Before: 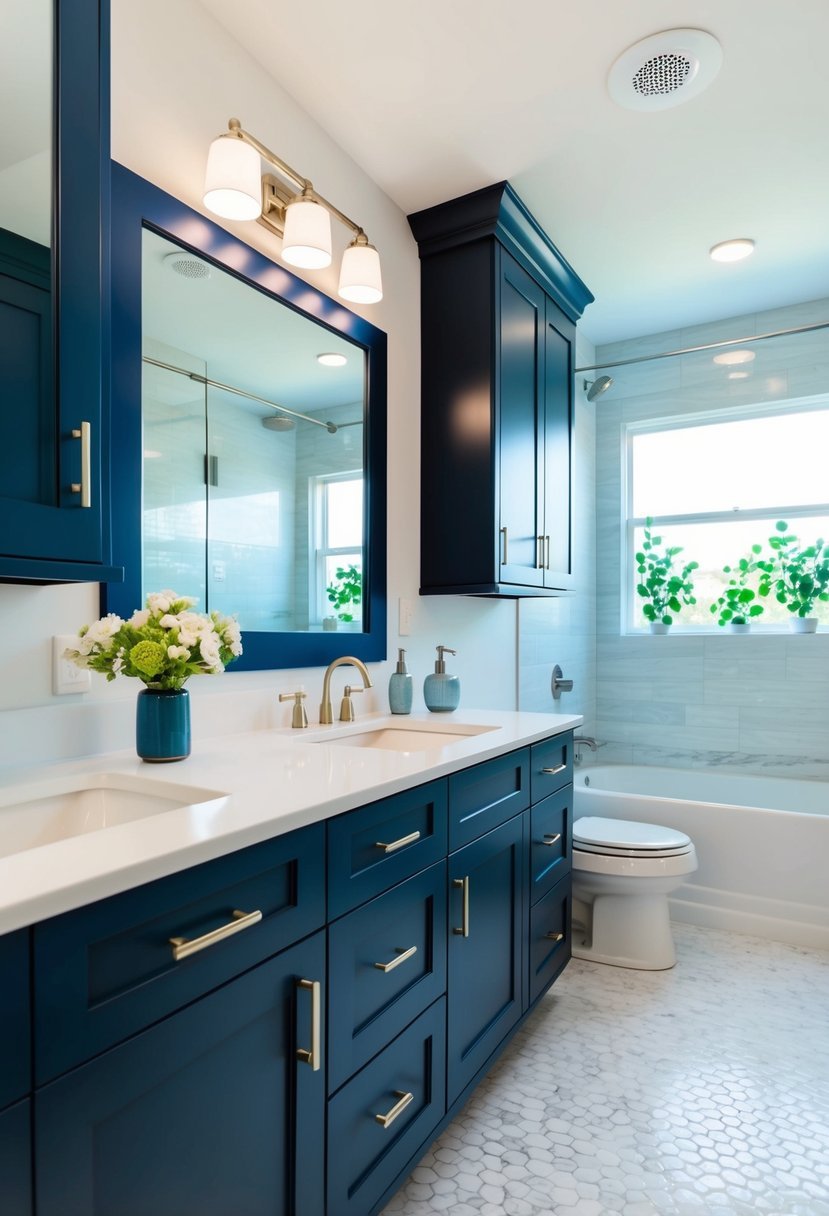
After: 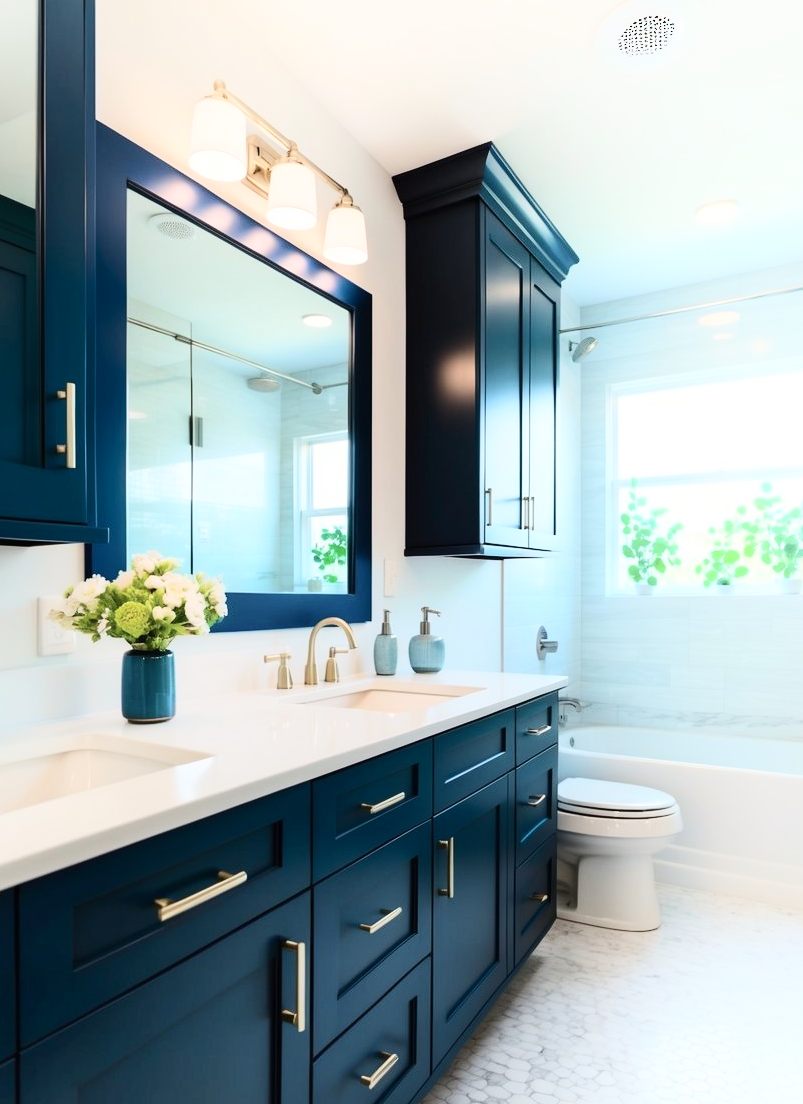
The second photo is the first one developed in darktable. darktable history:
shadows and highlights: highlights 72.15, soften with gaussian
crop: left 1.857%, top 3.27%, right 1.22%, bottom 4.957%
contrast brightness saturation: contrast 0.24, brightness 0.086
